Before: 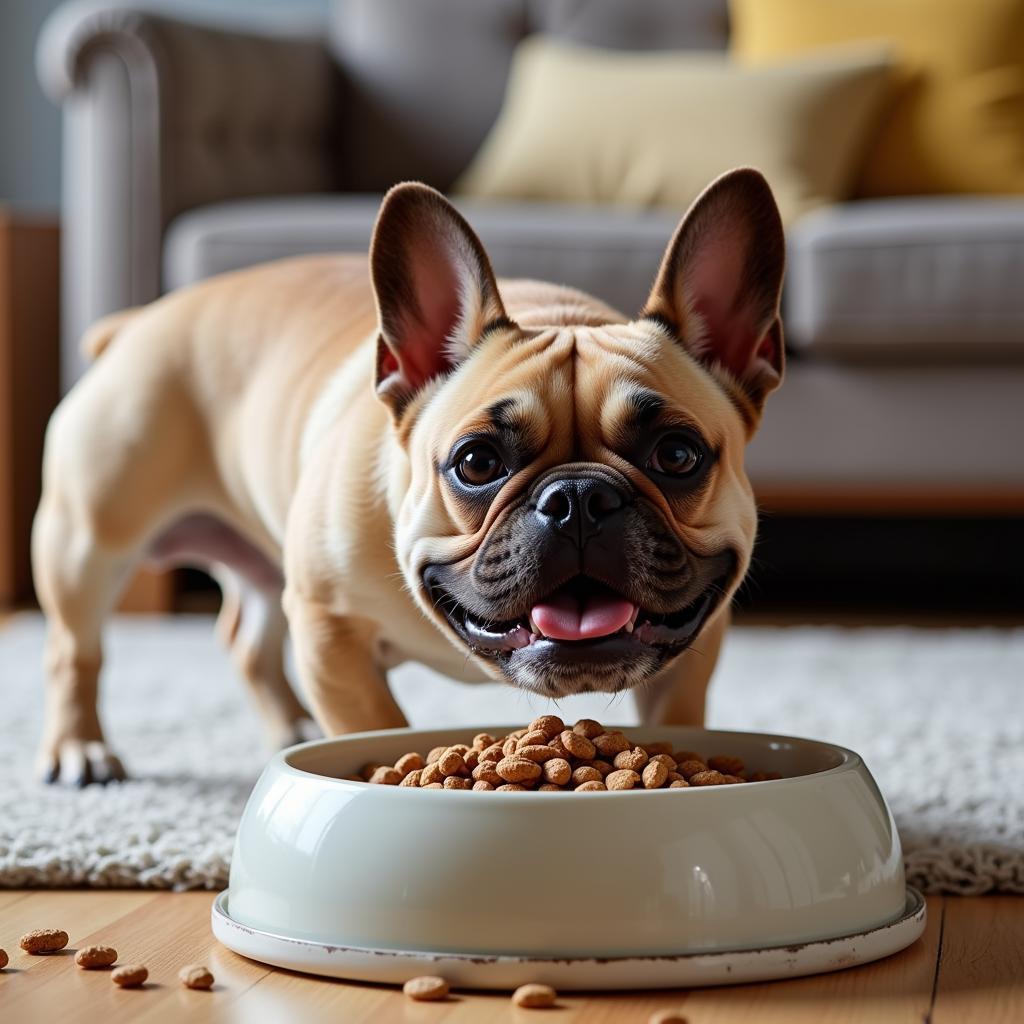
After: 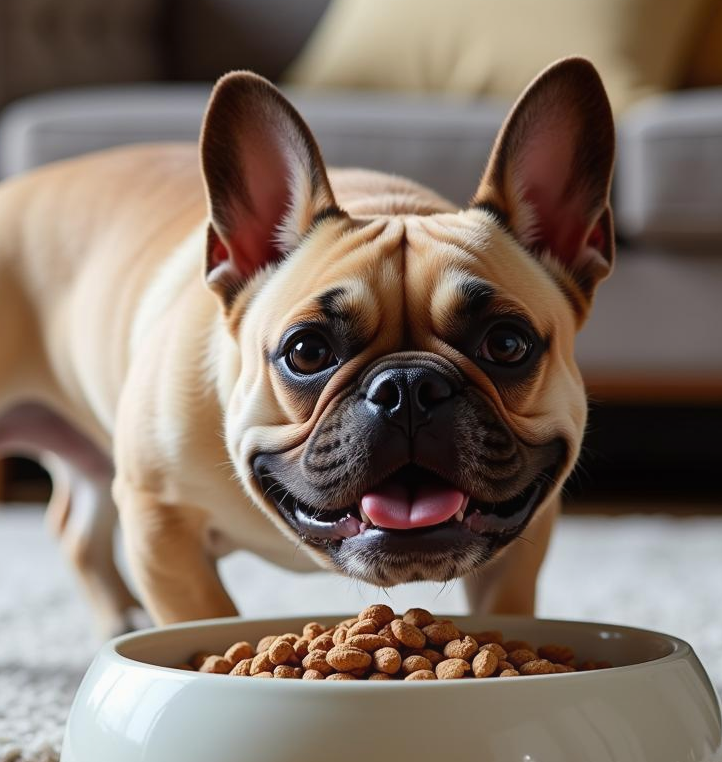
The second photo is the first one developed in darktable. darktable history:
crop and rotate: left 16.608%, top 10.914%, right 12.828%, bottom 14.593%
contrast equalizer: y [[0.6 ×6], [0.55 ×6], [0 ×6], [0 ×6], [0 ×6]], mix -0.201
